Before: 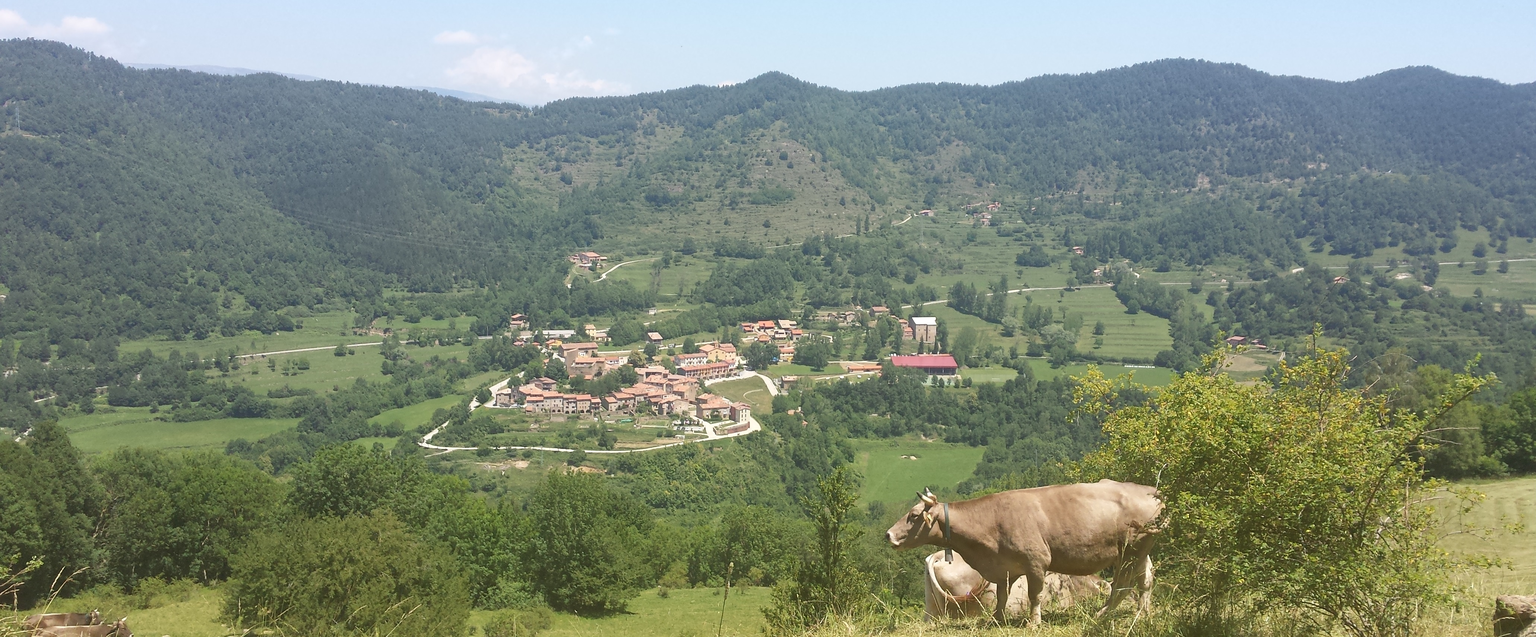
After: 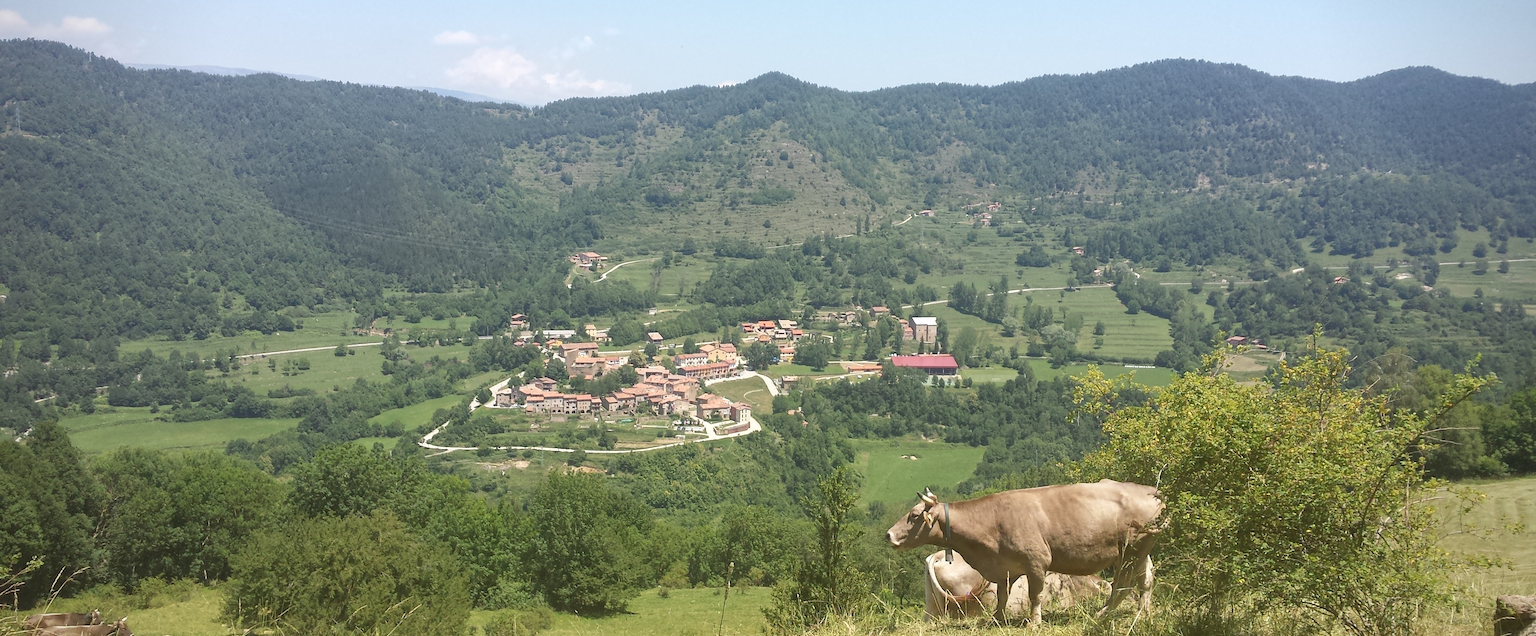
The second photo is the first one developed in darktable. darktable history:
local contrast: highlights 100%, shadows 100%, detail 120%, midtone range 0.2
vignetting: saturation 0, unbound false
